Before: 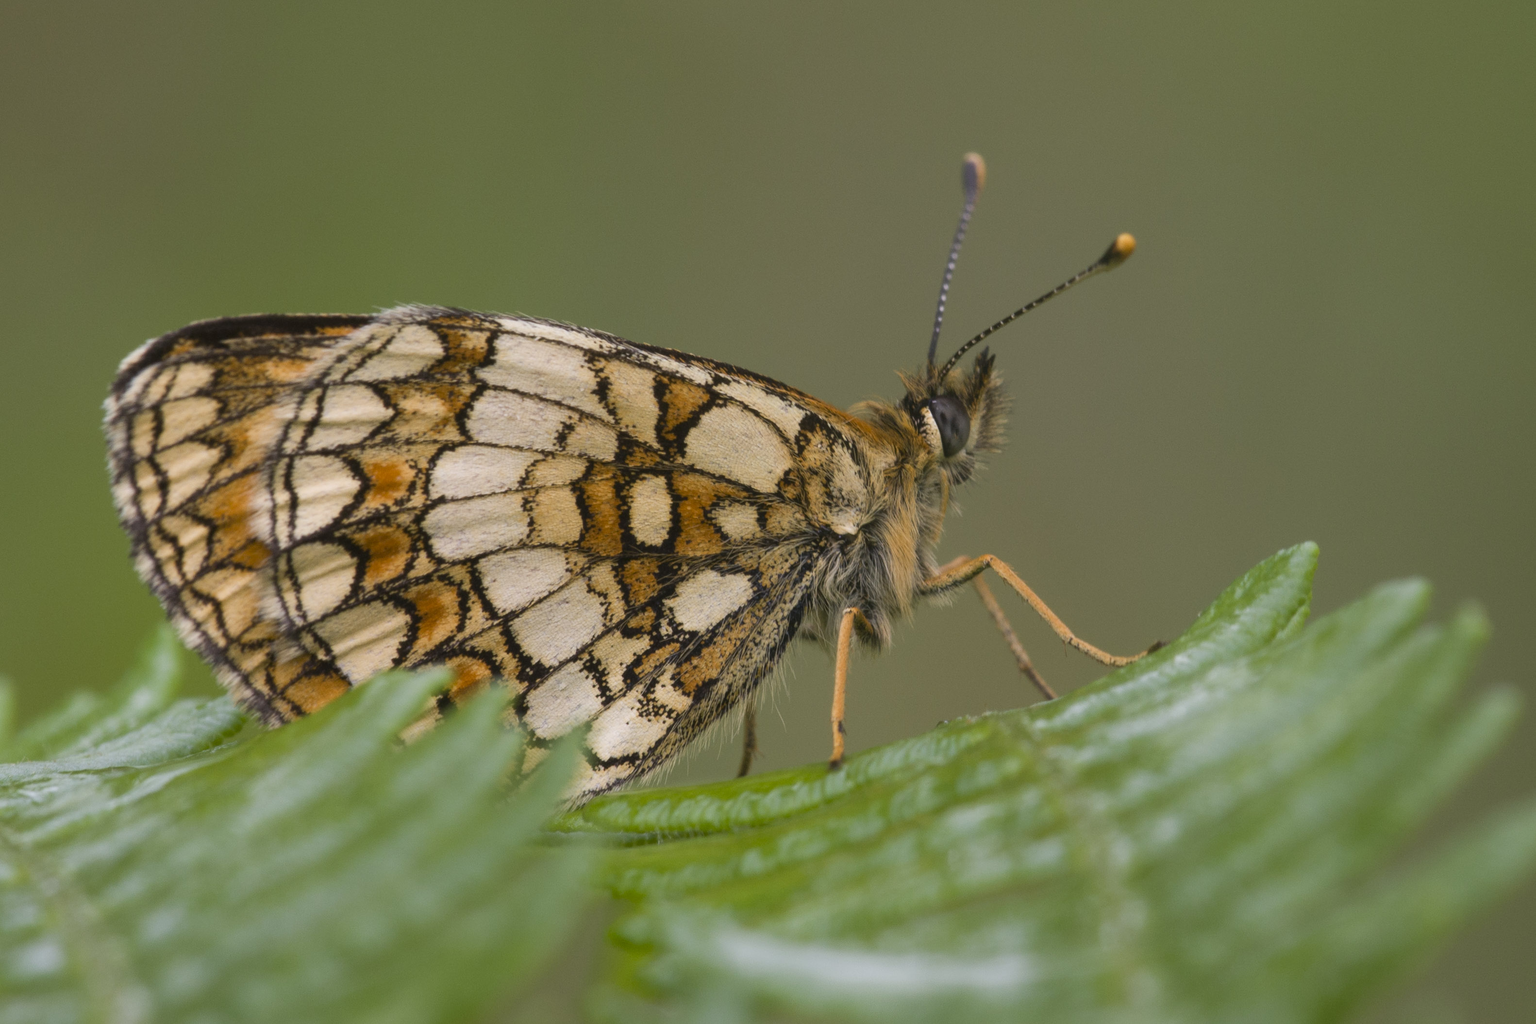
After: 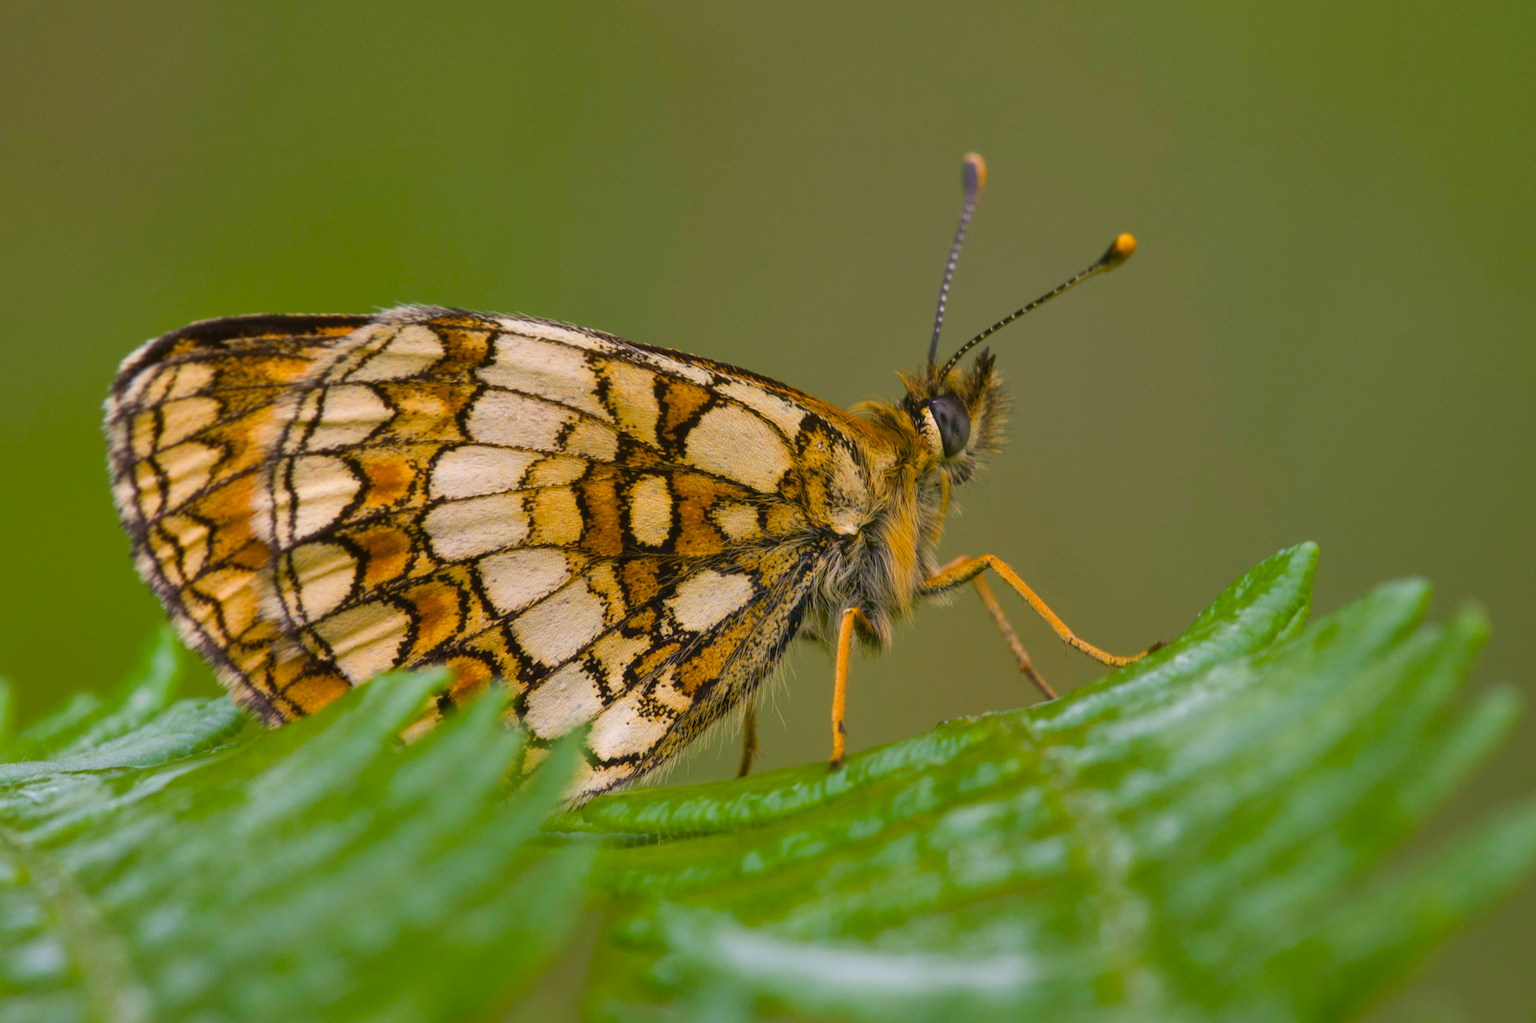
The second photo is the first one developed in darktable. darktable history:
shadows and highlights: shadows 52.34, highlights -28.23, soften with gaussian
tone equalizer: on, module defaults
color balance rgb: linear chroma grading › global chroma 15%, perceptual saturation grading › global saturation 30%
